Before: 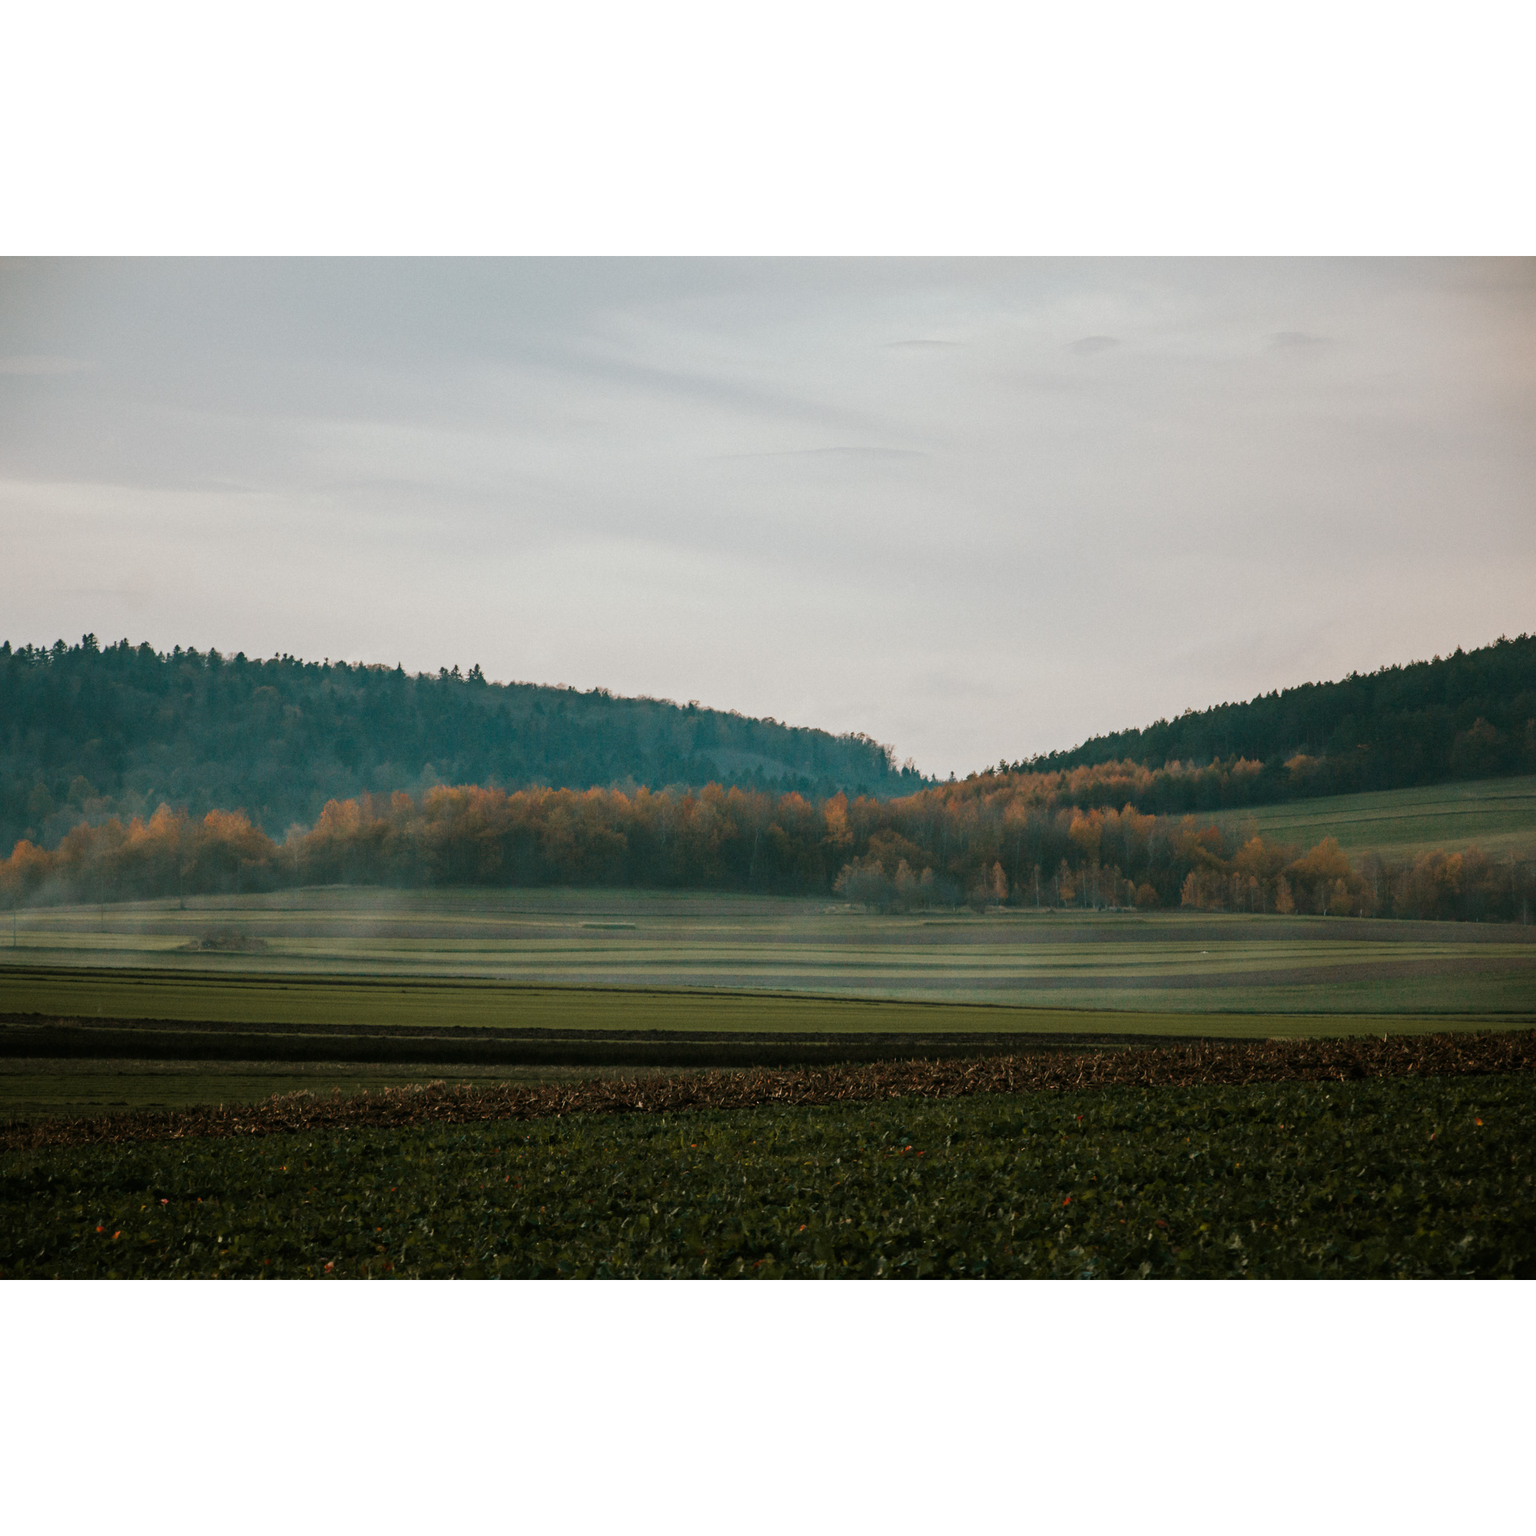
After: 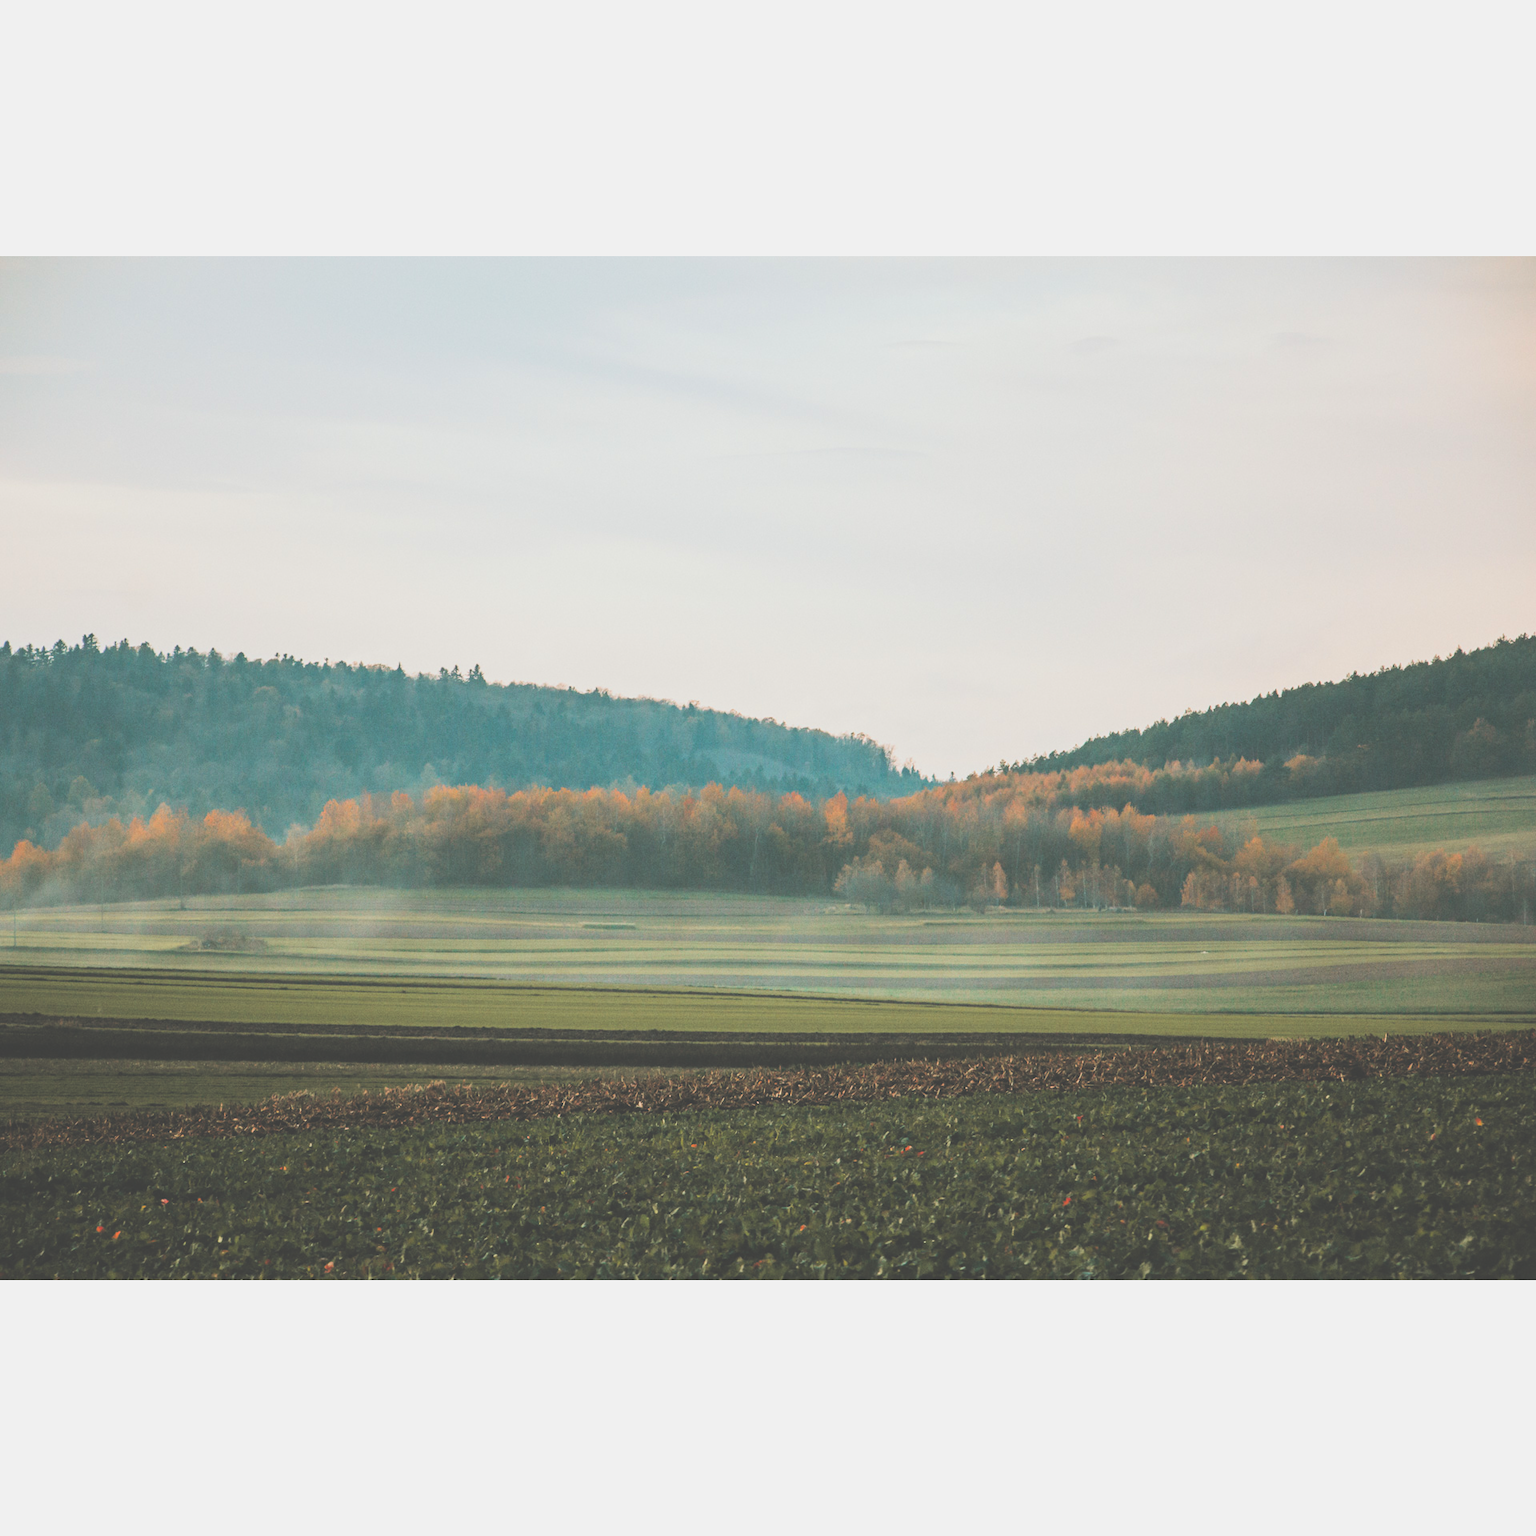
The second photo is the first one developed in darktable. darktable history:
filmic rgb: black relative exposure -7.15 EV, white relative exposure 5.36 EV, hardness 3.02, color science v6 (2022)
exposure: black level correction -0.023, exposure 1.397 EV, compensate highlight preservation false
sharpen: radius 2.883, amount 0.868, threshold 47.523
